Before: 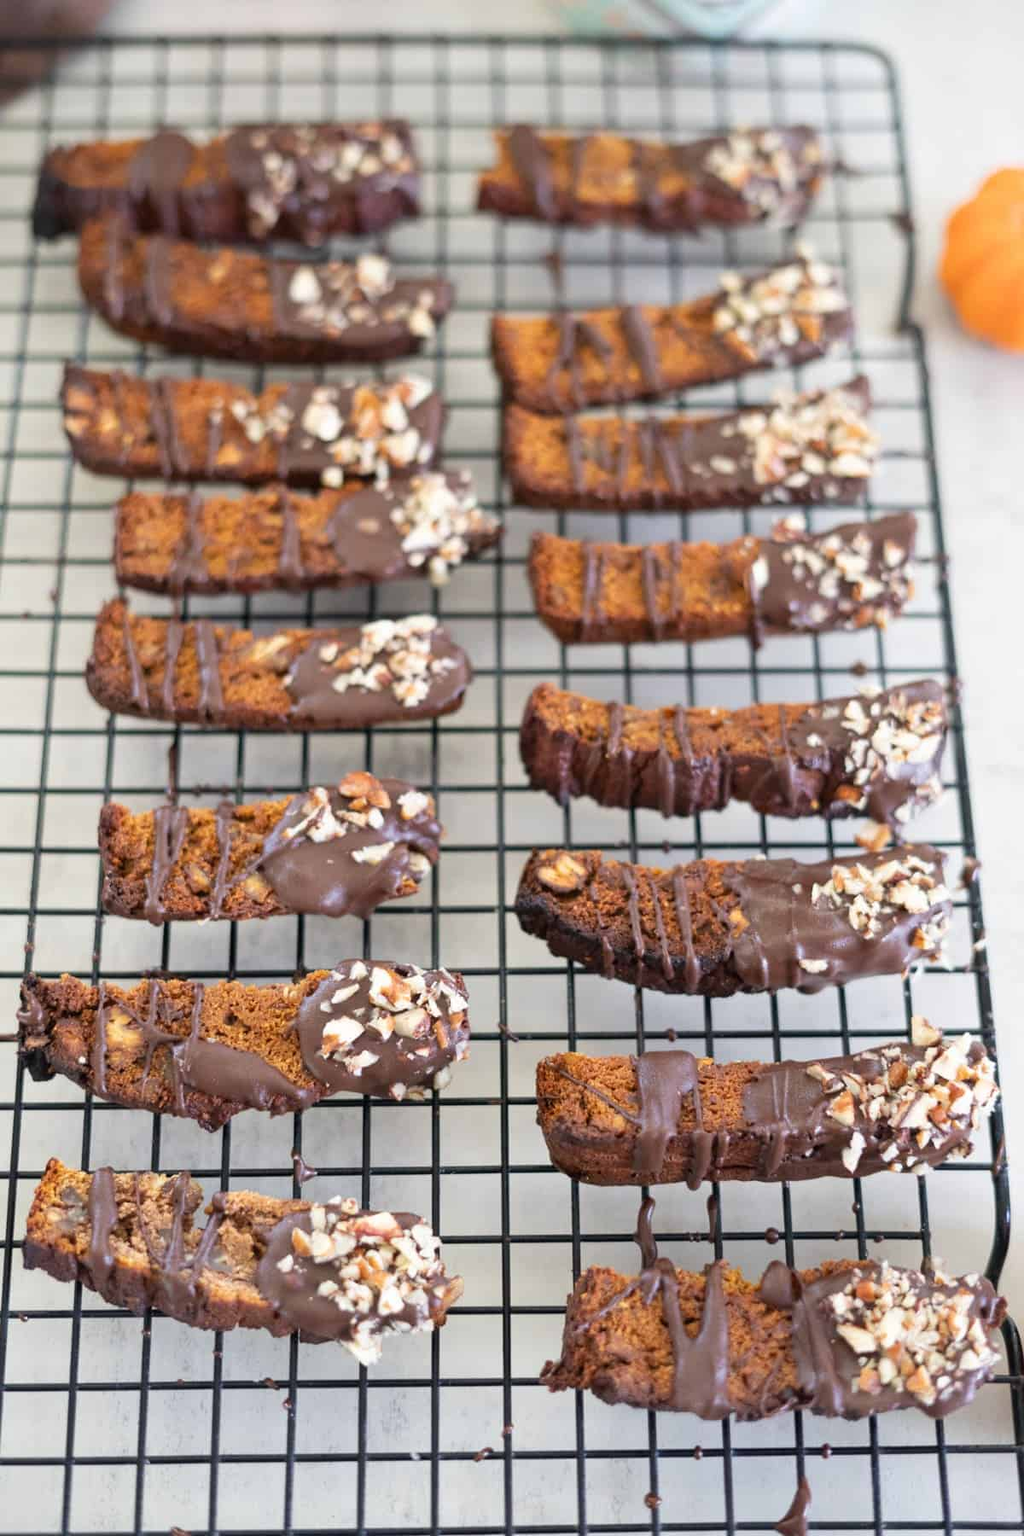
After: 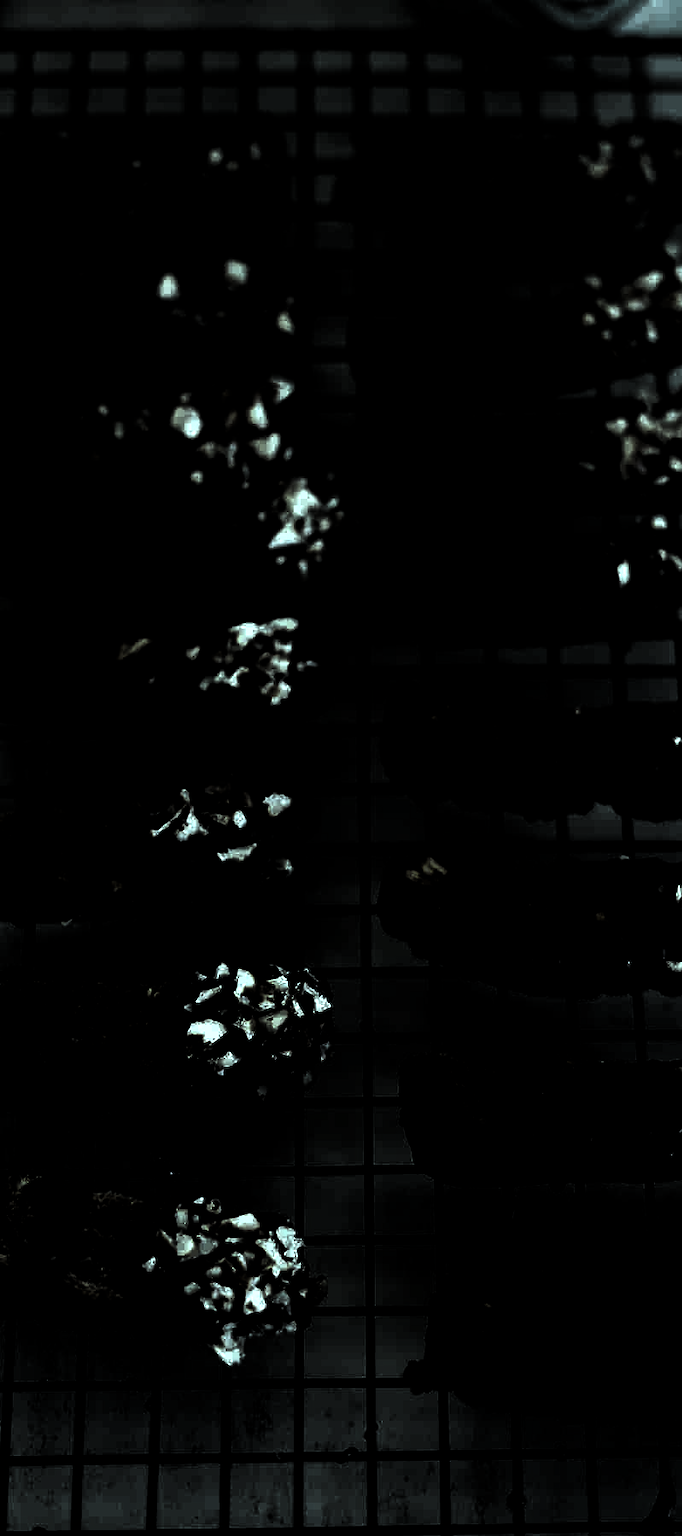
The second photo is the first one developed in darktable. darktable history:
levels: levels [0.721, 0.937, 0.997]
crop and rotate: left 13.409%, right 19.924%
color balance rgb: shadows lift › chroma 11.71%, shadows lift › hue 133.46°, highlights gain › chroma 4%, highlights gain › hue 200.2°, perceptual saturation grading › global saturation 18.05%
